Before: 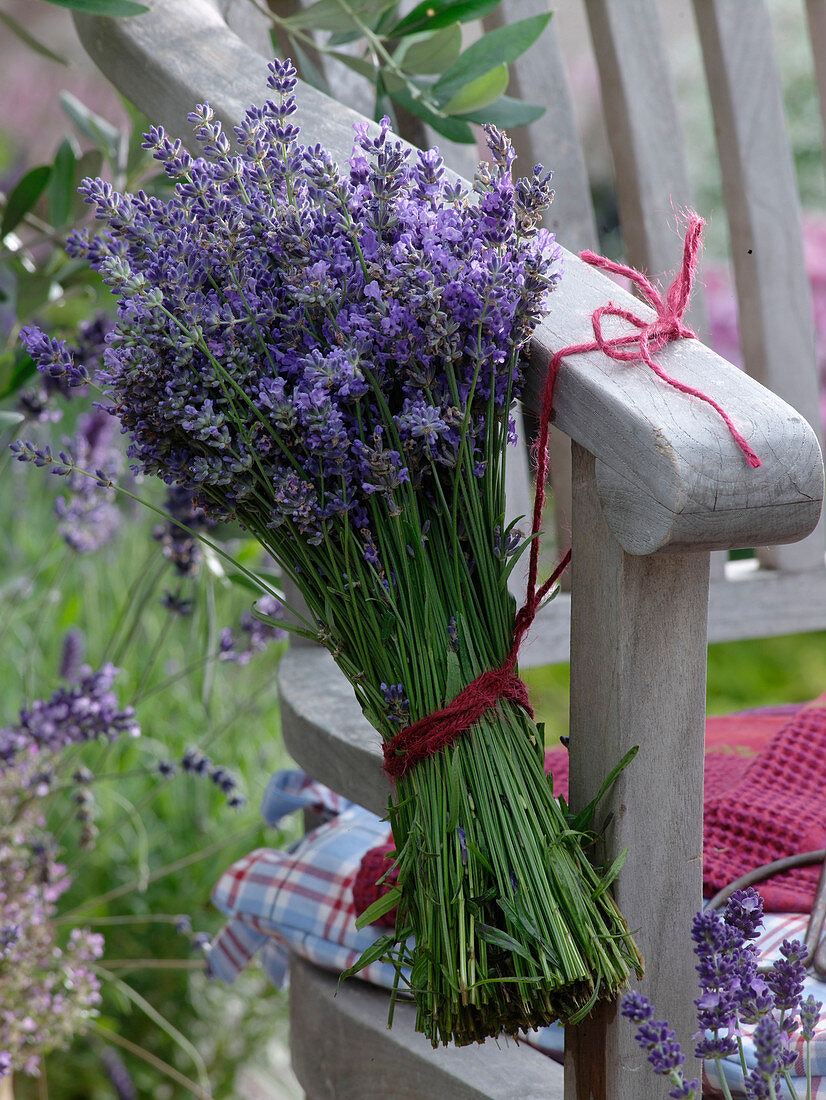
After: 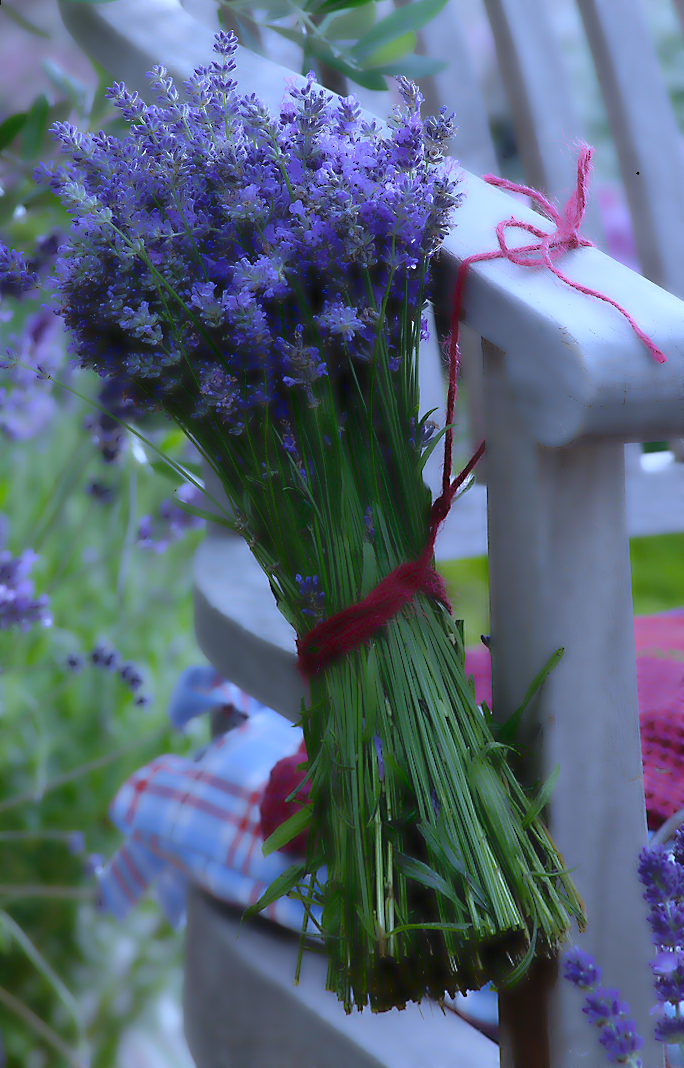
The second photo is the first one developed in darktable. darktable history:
sharpen: radius 2.167, amount 0.381, threshold 0
white balance: red 0.871, blue 1.249
shadows and highlights: shadows 12, white point adjustment 1.2, soften with gaussian
rotate and perspective: rotation 0.72°, lens shift (vertical) -0.352, lens shift (horizontal) -0.051, crop left 0.152, crop right 0.859, crop top 0.019, crop bottom 0.964
lowpass: radius 4, soften with bilateral filter, unbound 0
